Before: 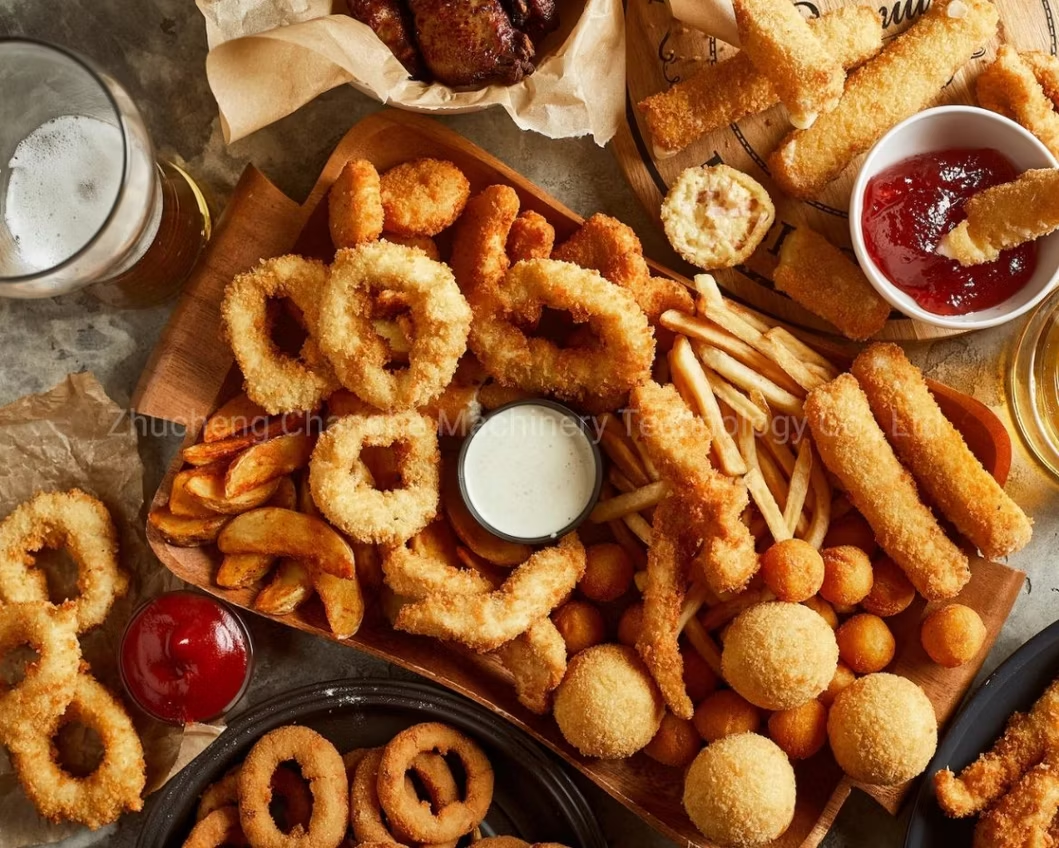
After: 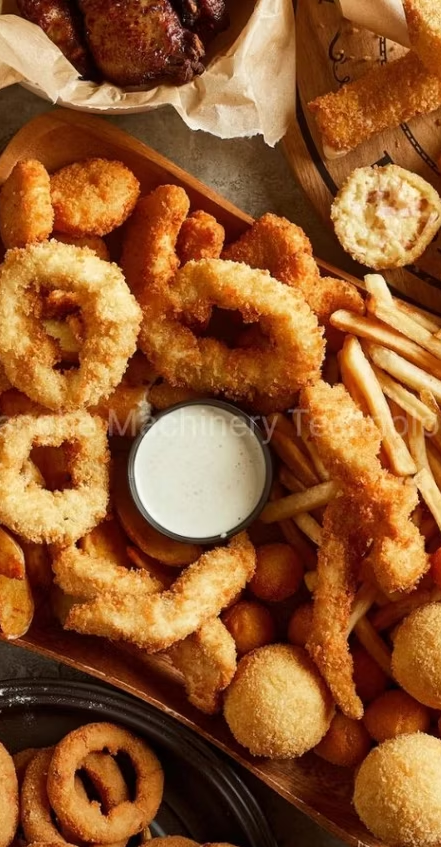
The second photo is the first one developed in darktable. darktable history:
tone equalizer: on, module defaults
crop: left 31.229%, right 27.105%
